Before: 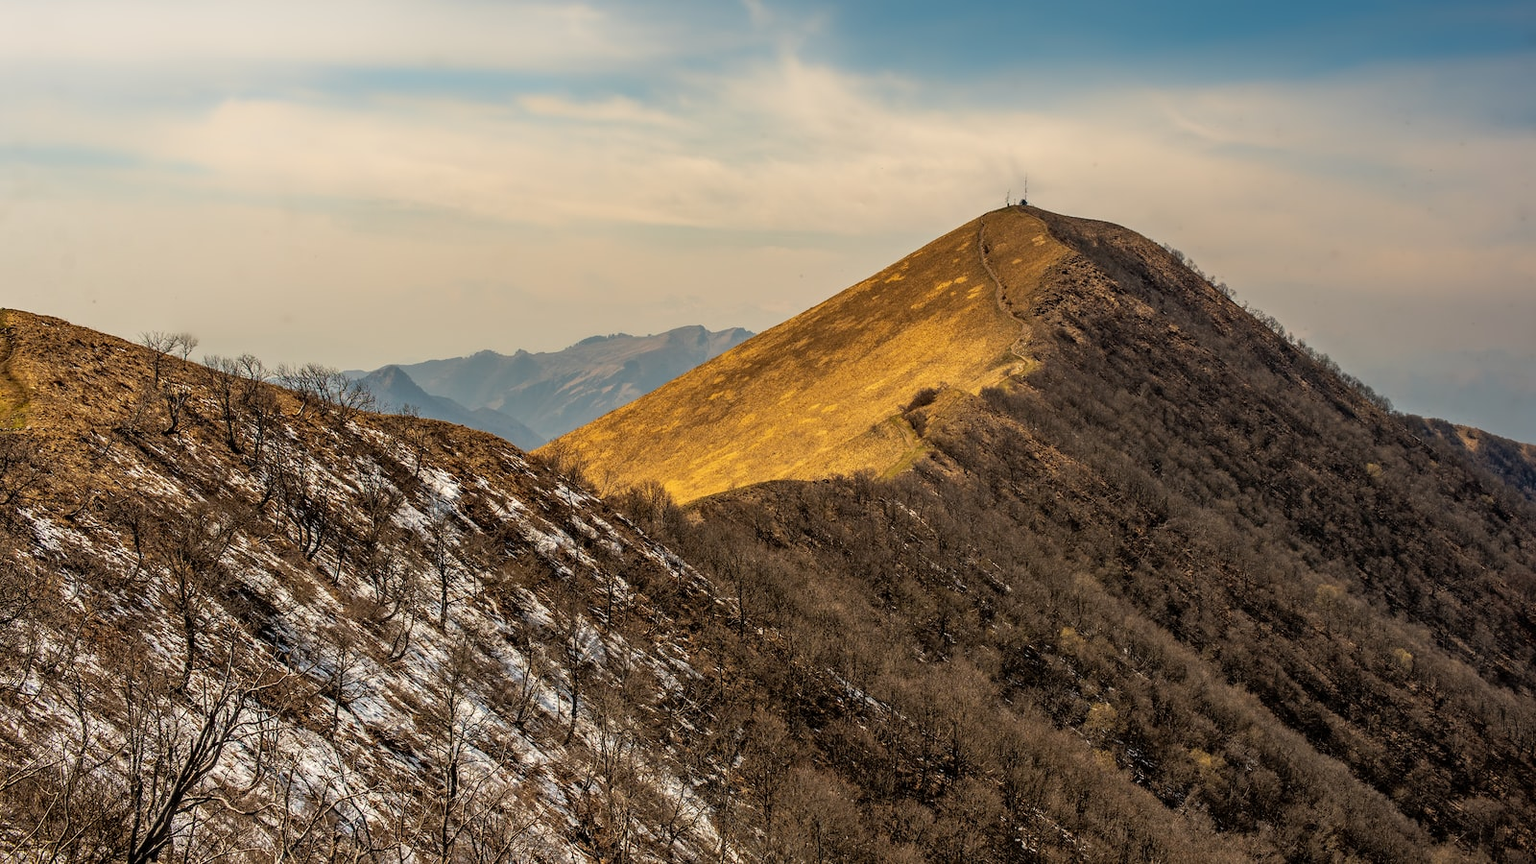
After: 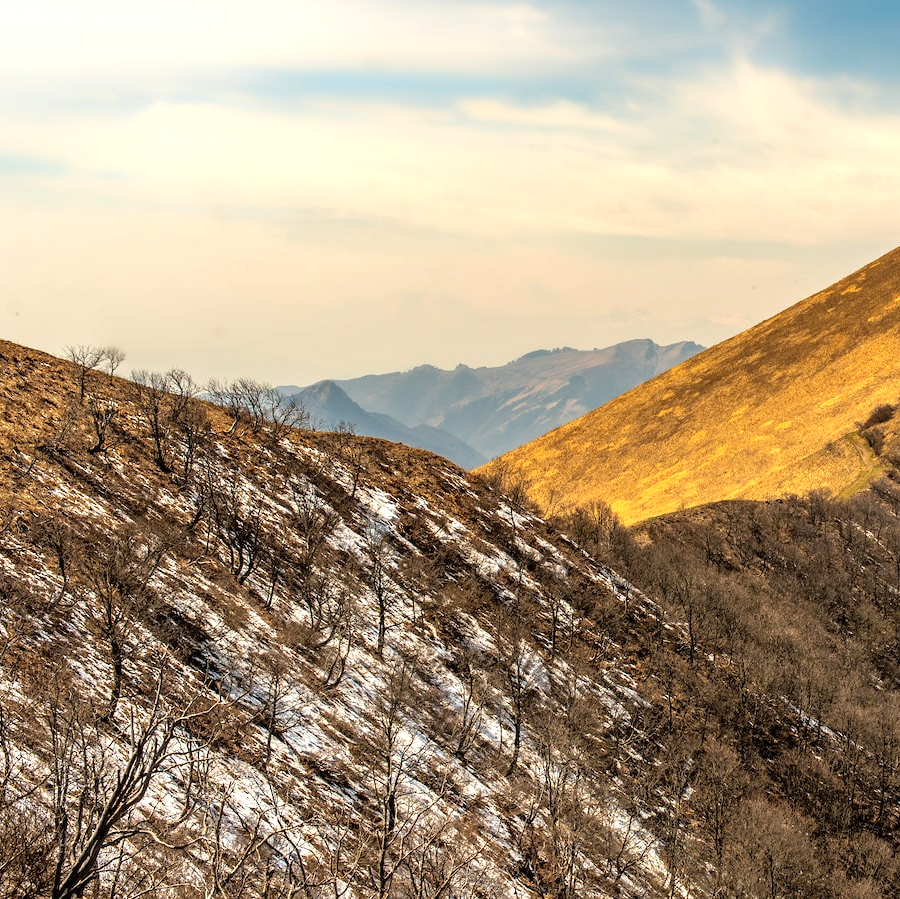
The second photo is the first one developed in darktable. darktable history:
exposure: exposure 0.6 EV, compensate highlight preservation false
crop: left 5.114%, right 38.589%
